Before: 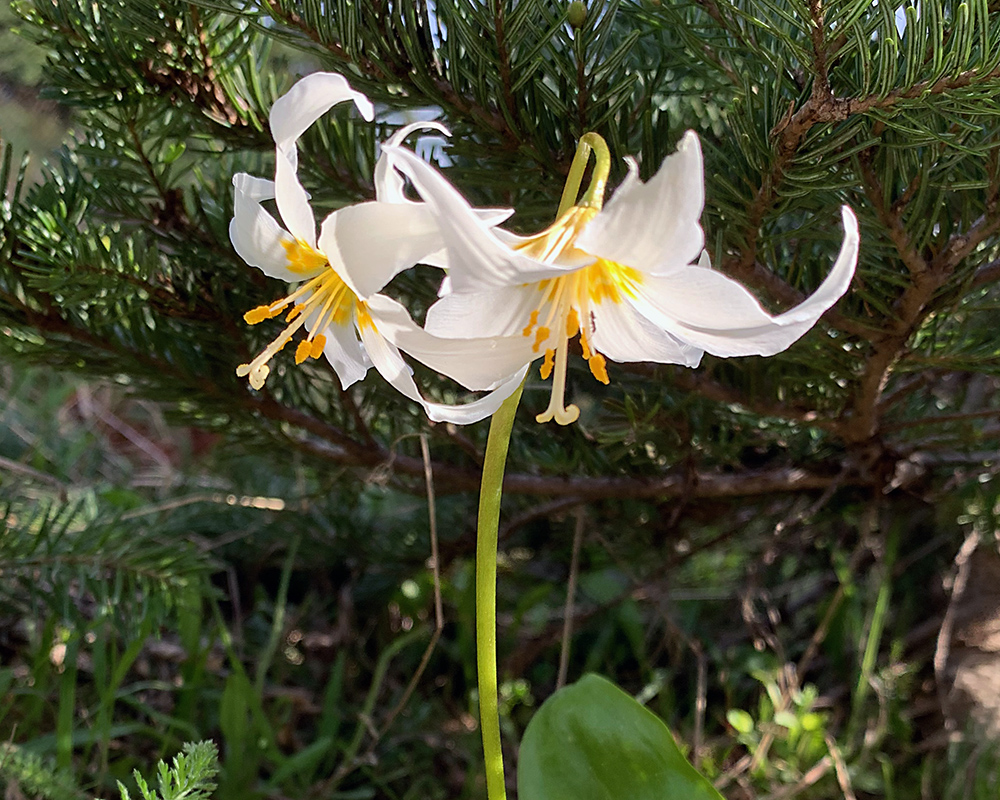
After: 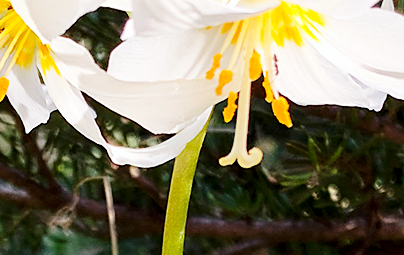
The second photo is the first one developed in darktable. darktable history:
crop: left 31.751%, top 32.172%, right 27.8%, bottom 35.83%
base curve: curves: ch0 [(0, 0) (0.028, 0.03) (0.121, 0.232) (0.46, 0.748) (0.859, 0.968) (1, 1)], preserve colors none
